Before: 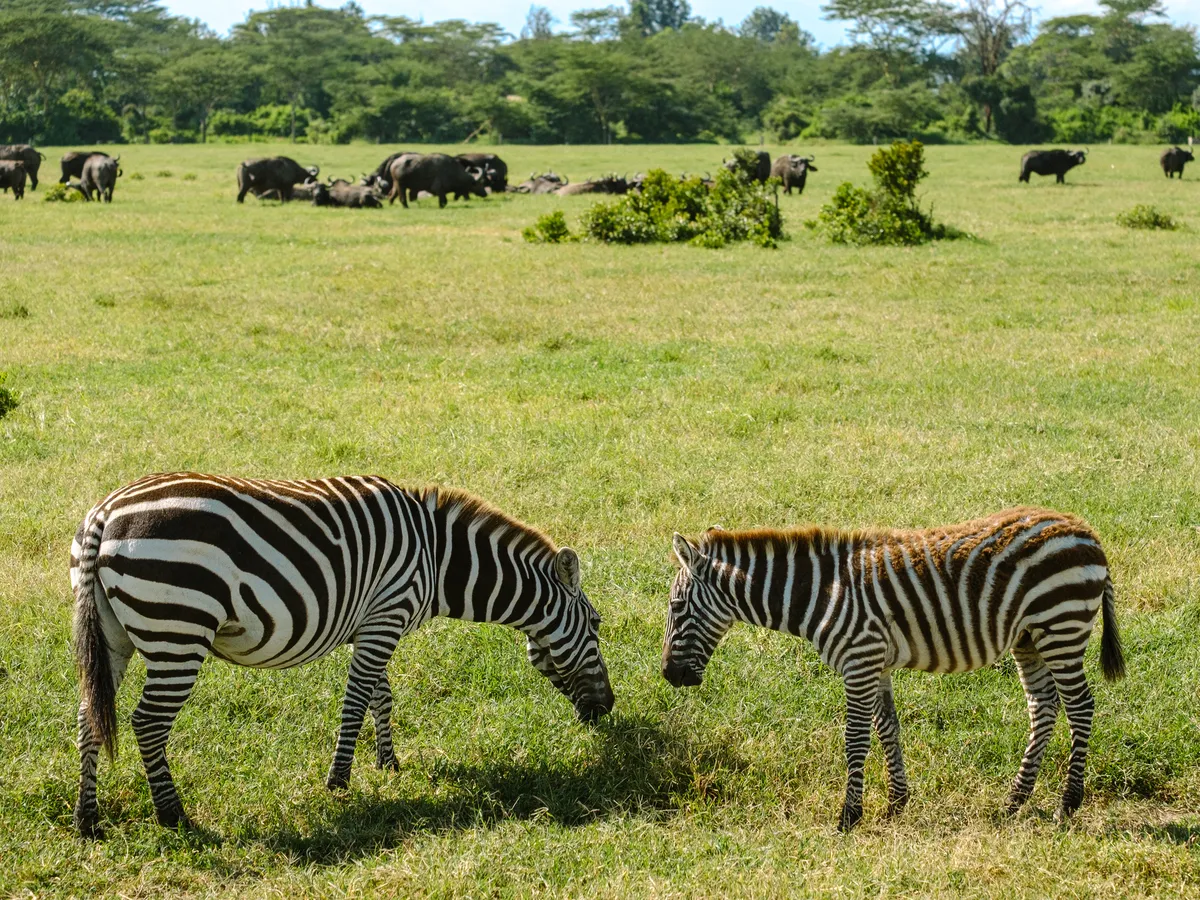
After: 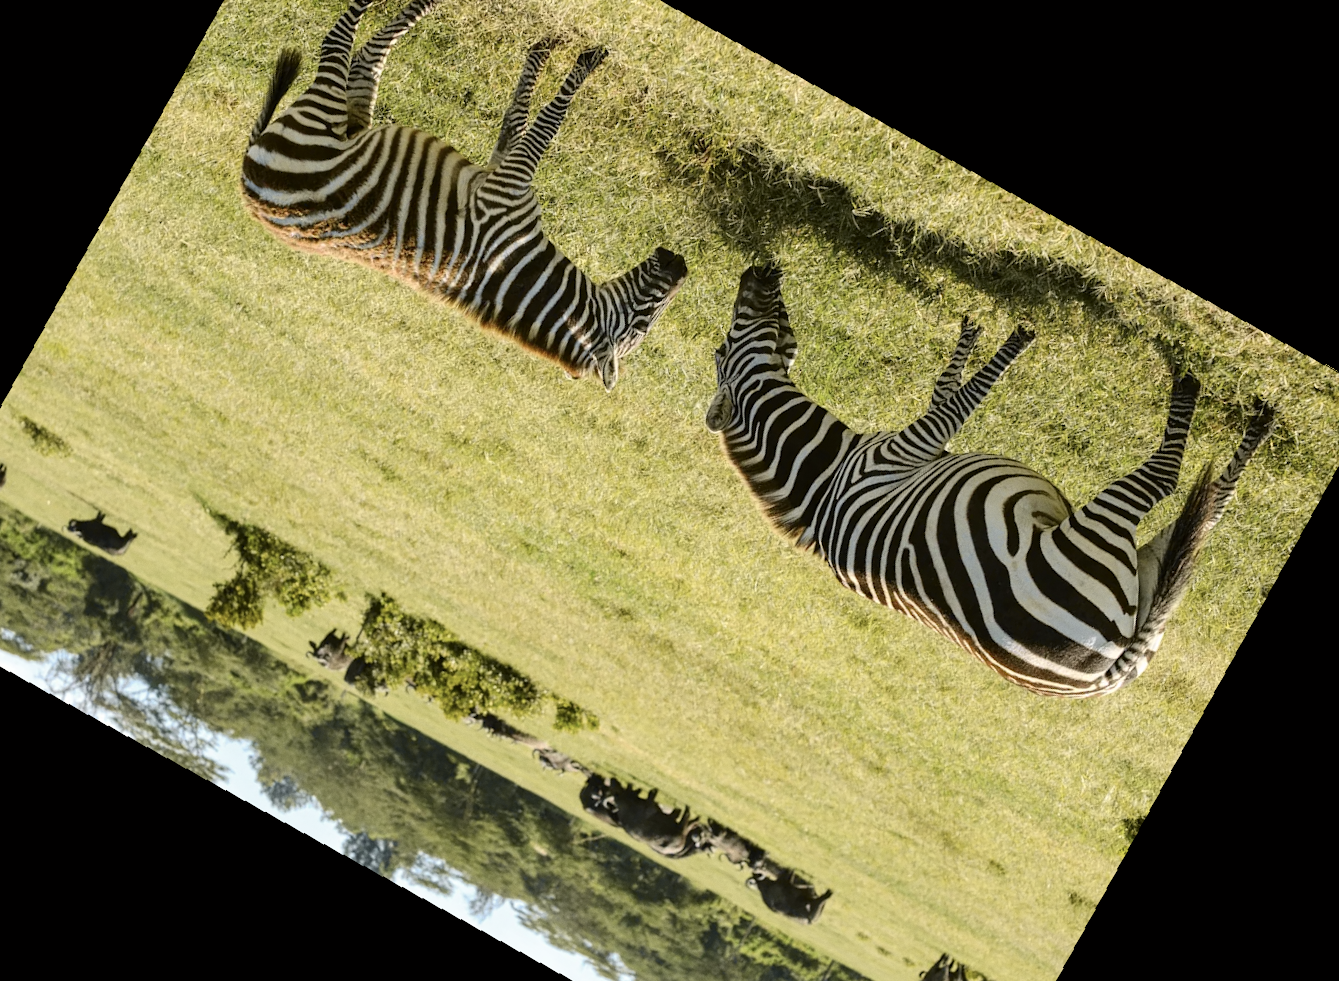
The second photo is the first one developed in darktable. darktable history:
crop and rotate: angle 148.68°, left 9.111%, top 15.603%, right 4.588%, bottom 17.041%
rotate and perspective: rotation -2.56°, automatic cropping off
tone curve: curves: ch0 [(0, 0) (0.765, 0.816) (1, 1)]; ch1 [(0, 0) (0.425, 0.464) (0.5, 0.5) (0.531, 0.522) (0.588, 0.575) (0.994, 0.939)]; ch2 [(0, 0) (0.398, 0.435) (0.455, 0.481) (0.501, 0.504) (0.529, 0.544) (0.584, 0.585) (1, 0.911)], color space Lab, independent channels
grain: coarseness 14.57 ISO, strength 8.8%
